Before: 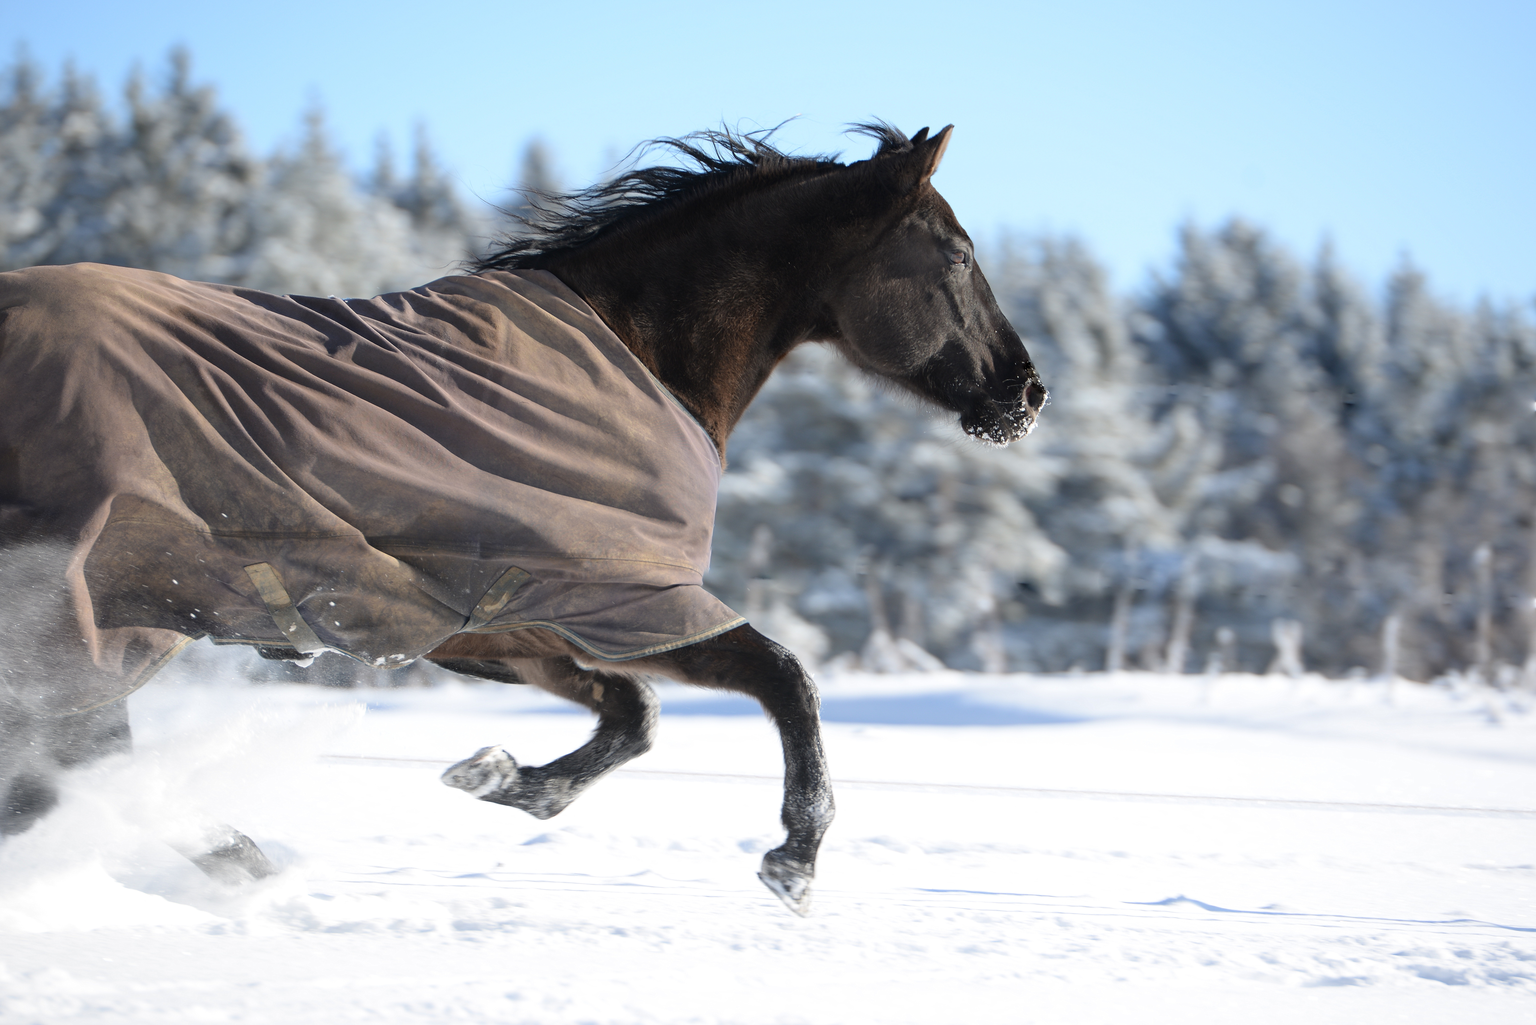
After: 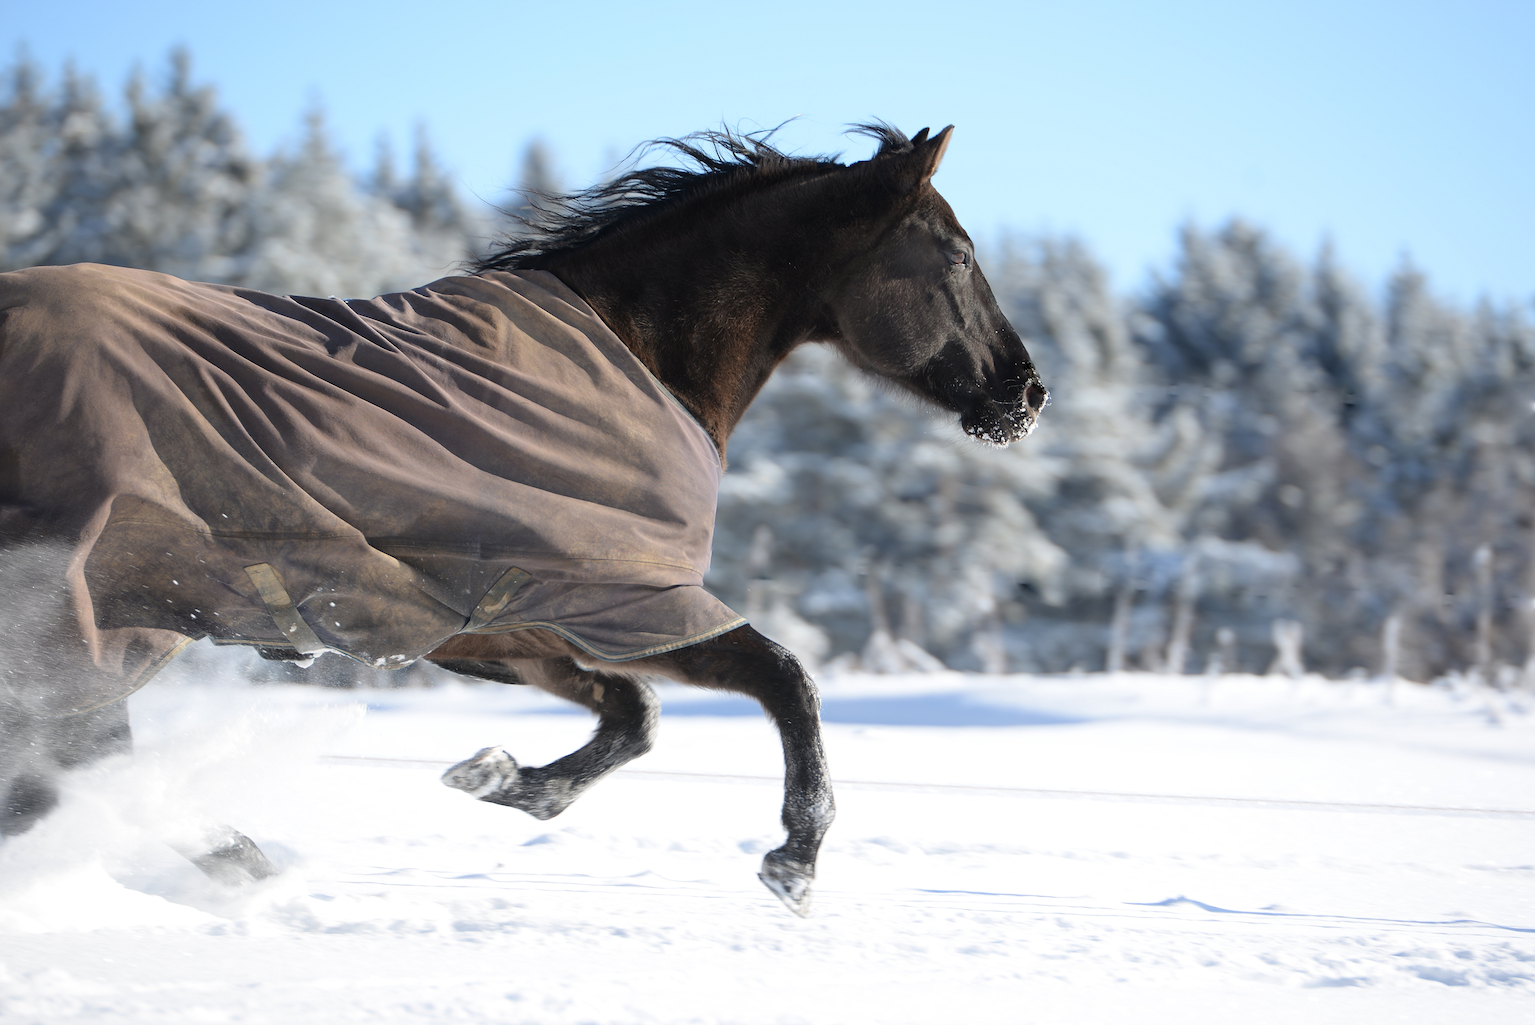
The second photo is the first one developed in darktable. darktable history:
sharpen: amount 0.211
